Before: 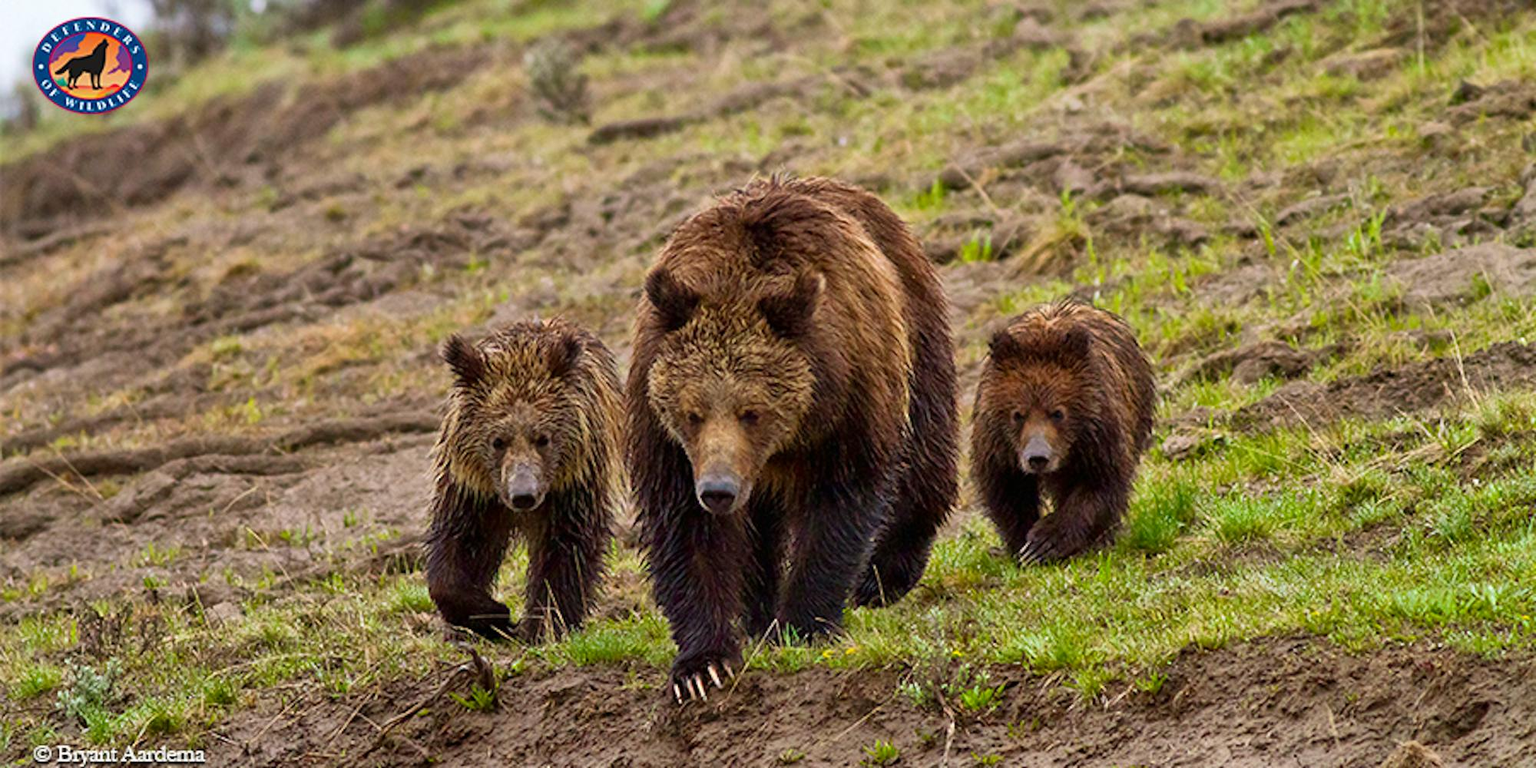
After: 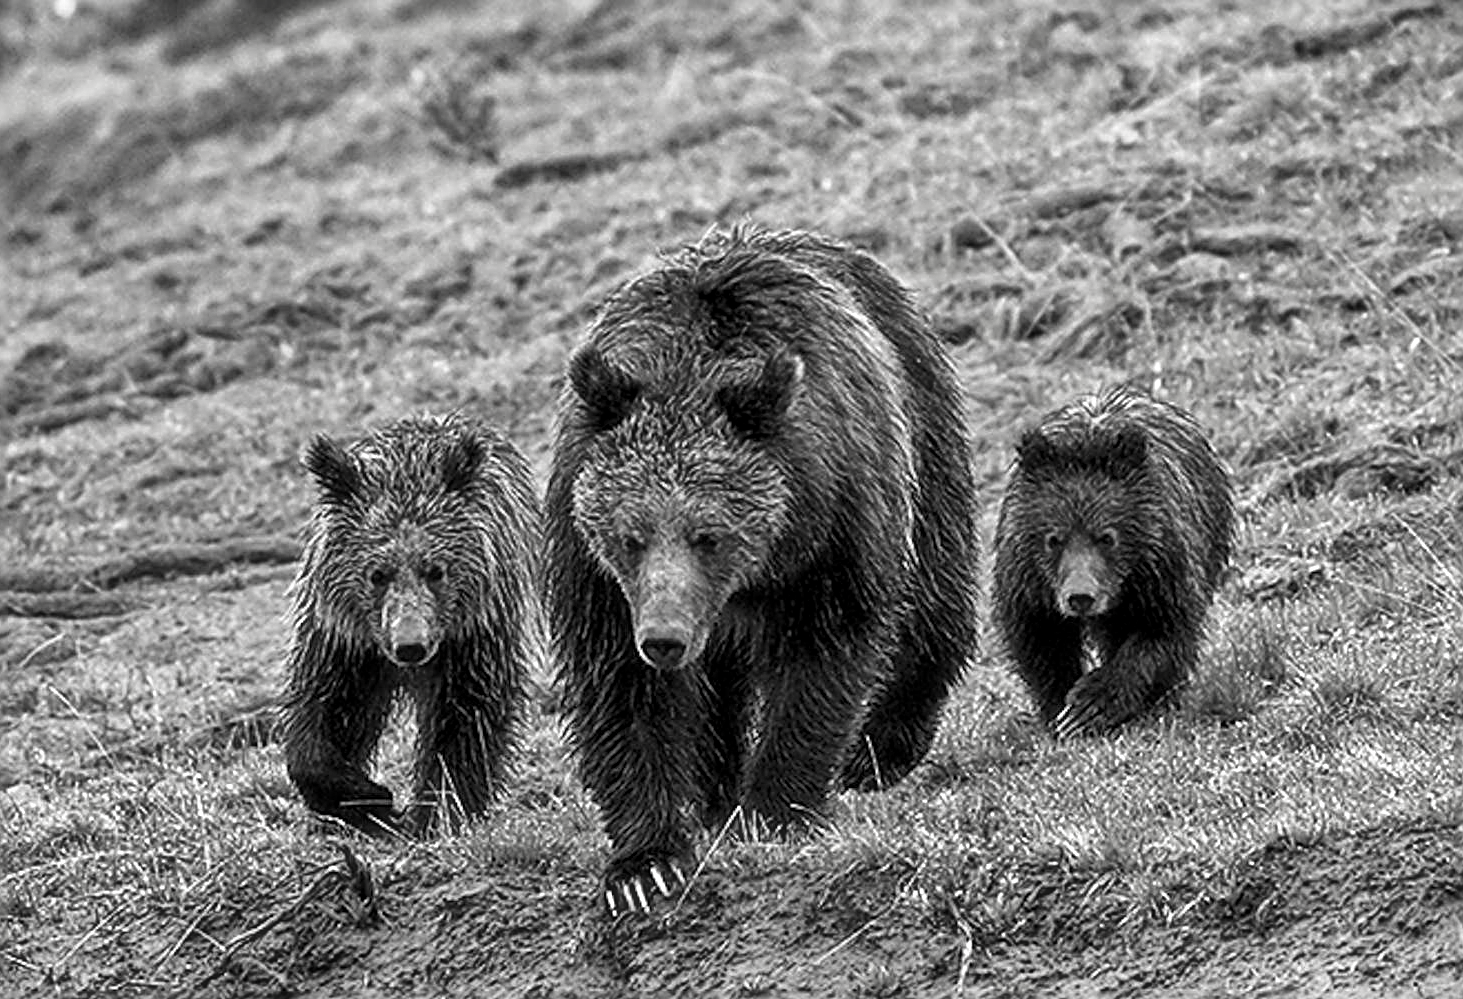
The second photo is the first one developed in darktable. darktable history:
color balance rgb: perceptual saturation grading › global saturation 25.414%, saturation formula JzAzBz (2021)
haze removal: strength -0.099, compatibility mode true, adaptive false
sharpen: radius 2.808, amount 0.717
crop: left 13.579%, right 13.233%
contrast brightness saturation: saturation -0.991
local contrast: on, module defaults
exposure: exposure 0.492 EV, compensate highlight preservation false
